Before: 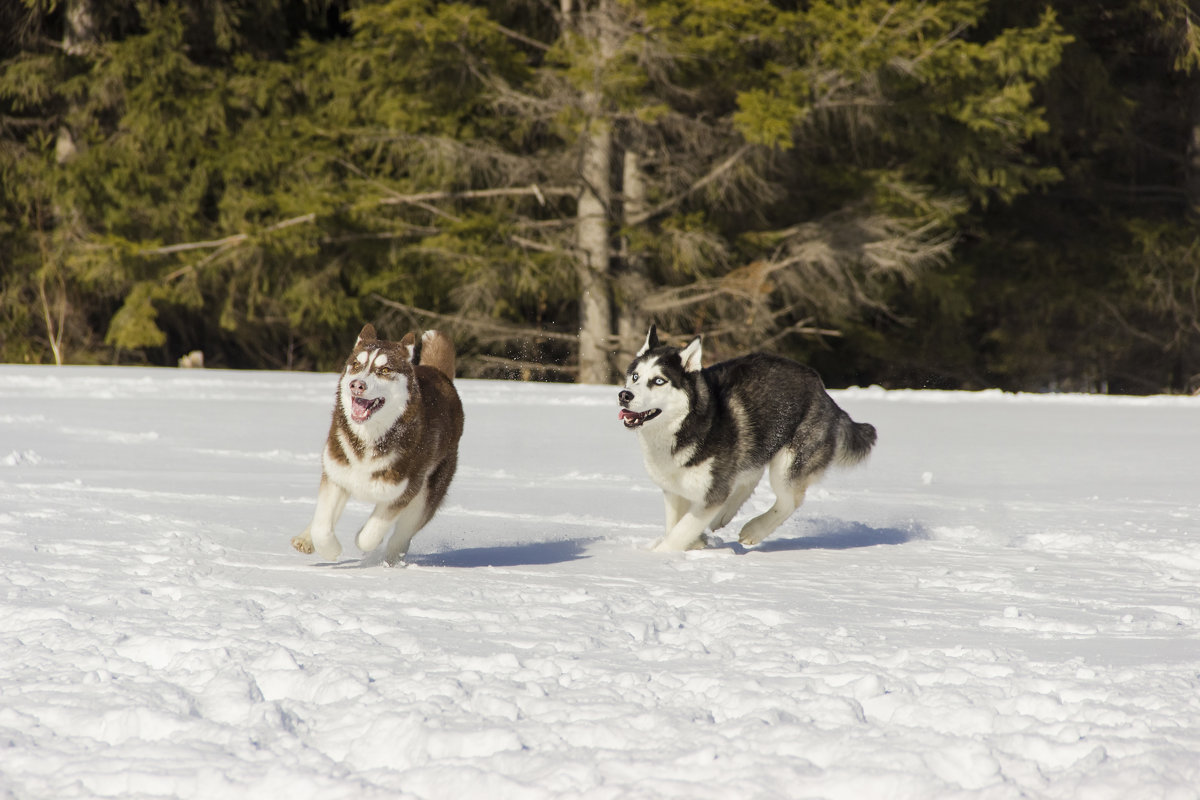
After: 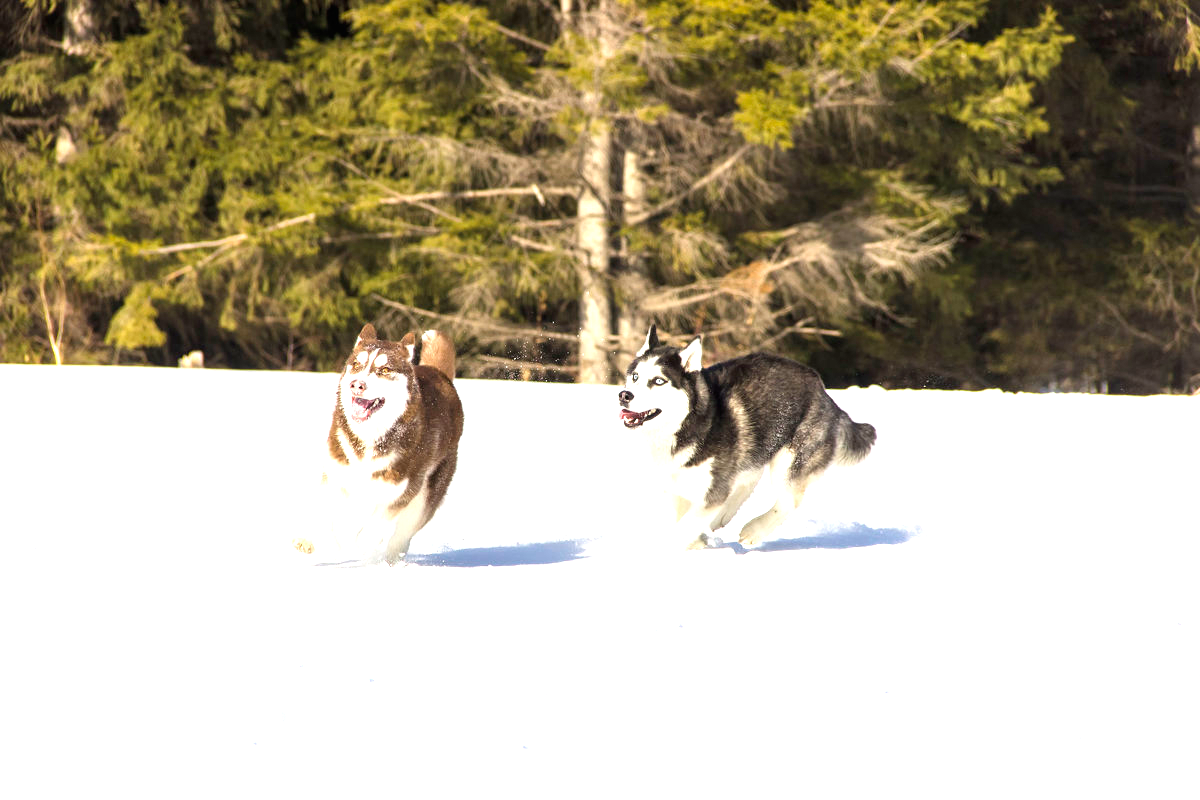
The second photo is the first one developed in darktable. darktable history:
exposure: black level correction 0, exposure 1.407 EV, compensate highlight preservation false
